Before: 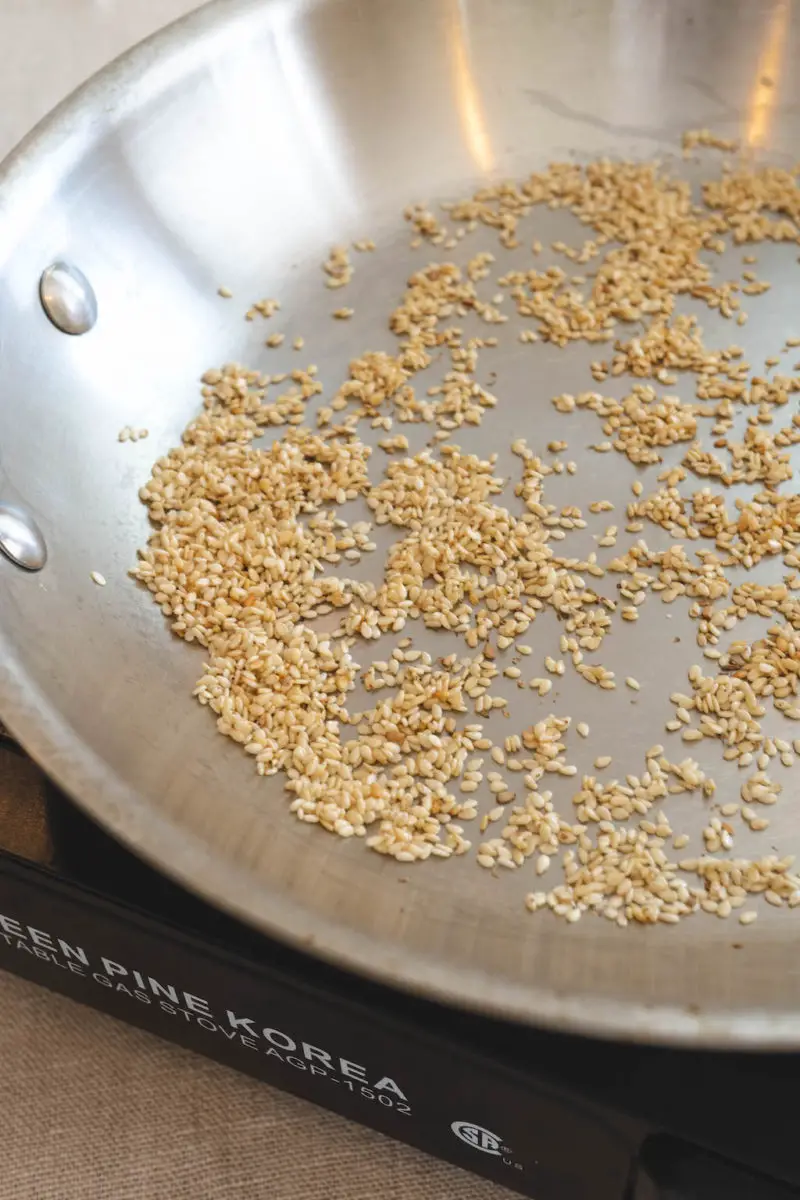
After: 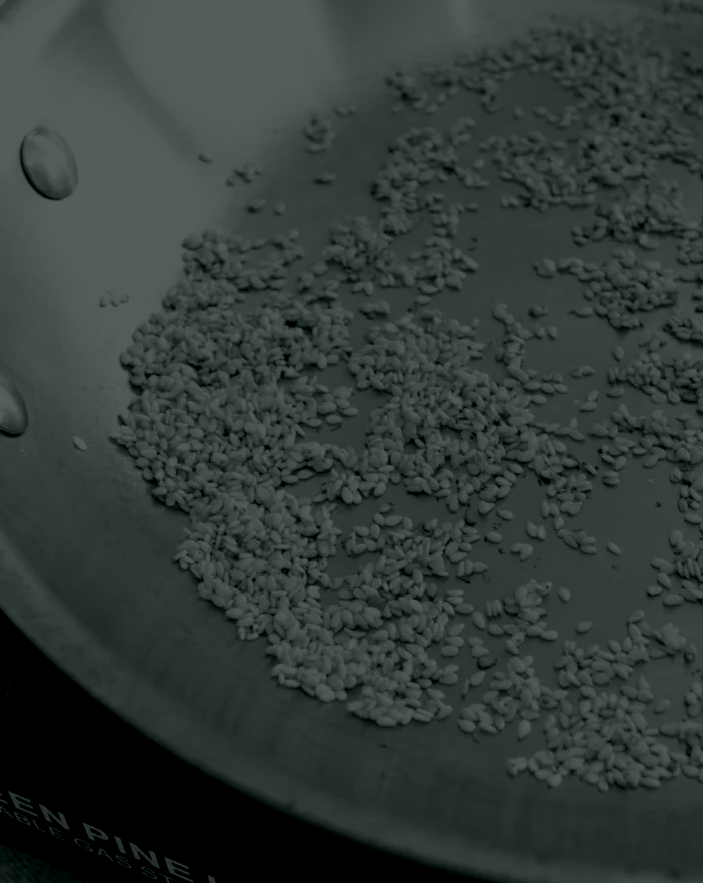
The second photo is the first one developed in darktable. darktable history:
colorize: hue 90°, saturation 19%, lightness 1.59%, version 1
crop and rotate: left 2.425%, top 11.305%, right 9.6%, bottom 15.08%
filmic rgb: black relative exposure -8.7 EV, white relative exposure 2.7 EV, threshold 3 EV, target black luminance 0%, hardness 6.25, latitude 76.53%, contrast 1.326, shadows ↔ highlights balance -0.349%, preserve chrominance no, color science v4 (2020), enable highlight reconstruction true
